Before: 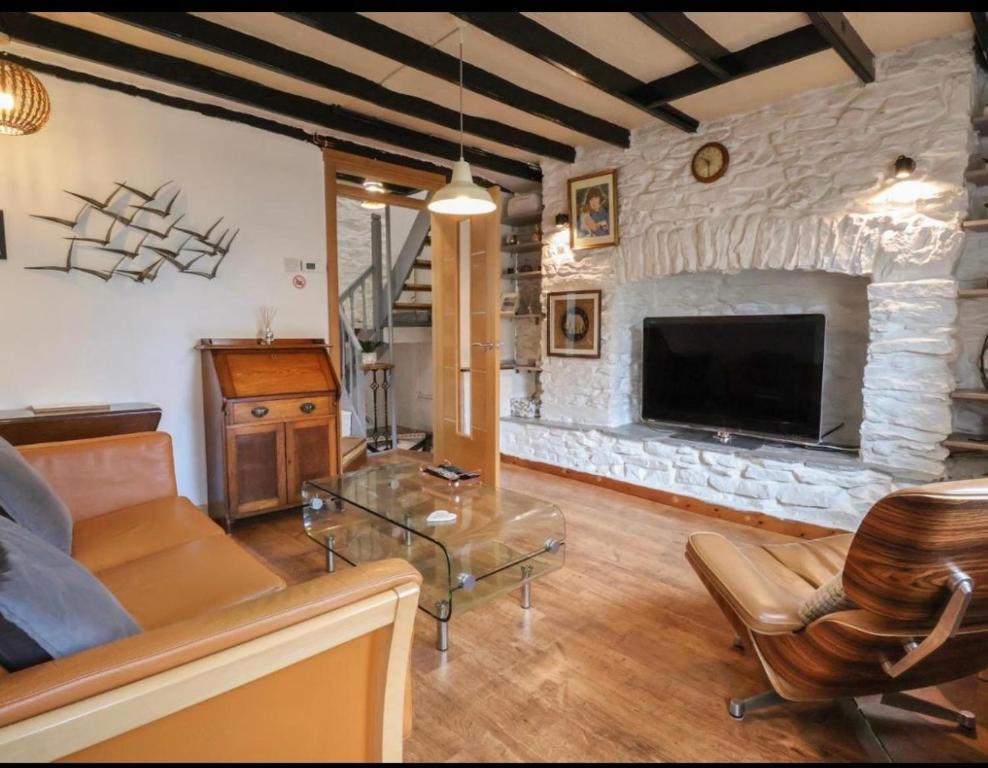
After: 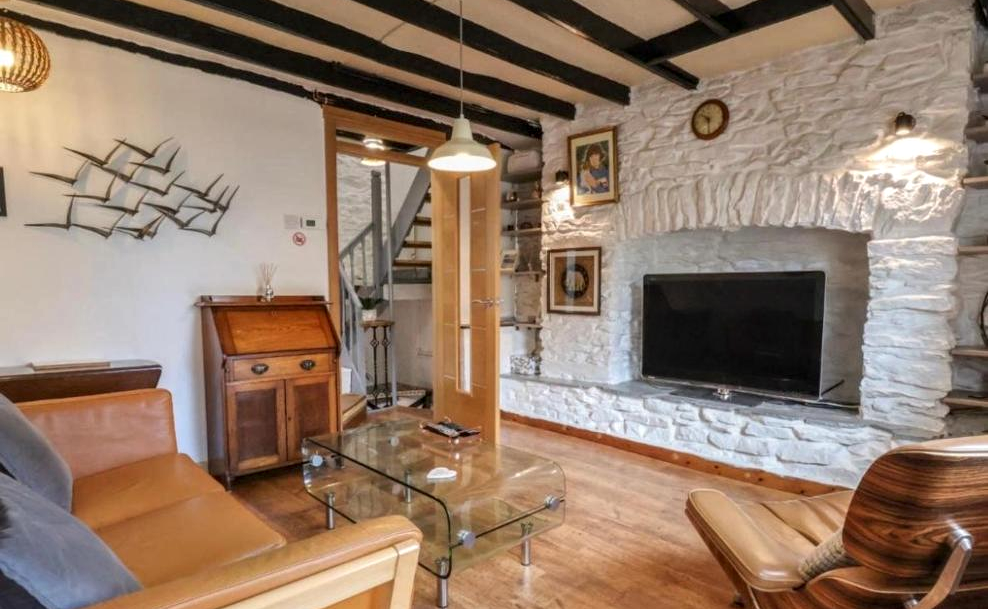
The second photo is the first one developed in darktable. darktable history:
local contrast: on, module defaults
crop and rotate: top 5.667%, bottom 14.937%
